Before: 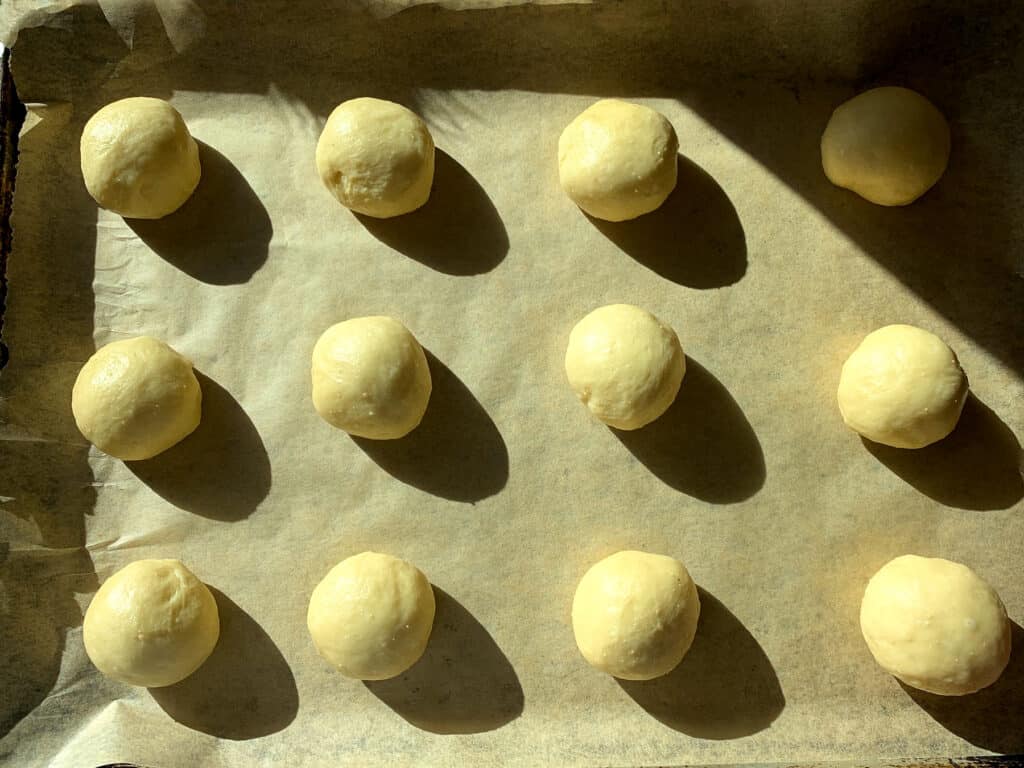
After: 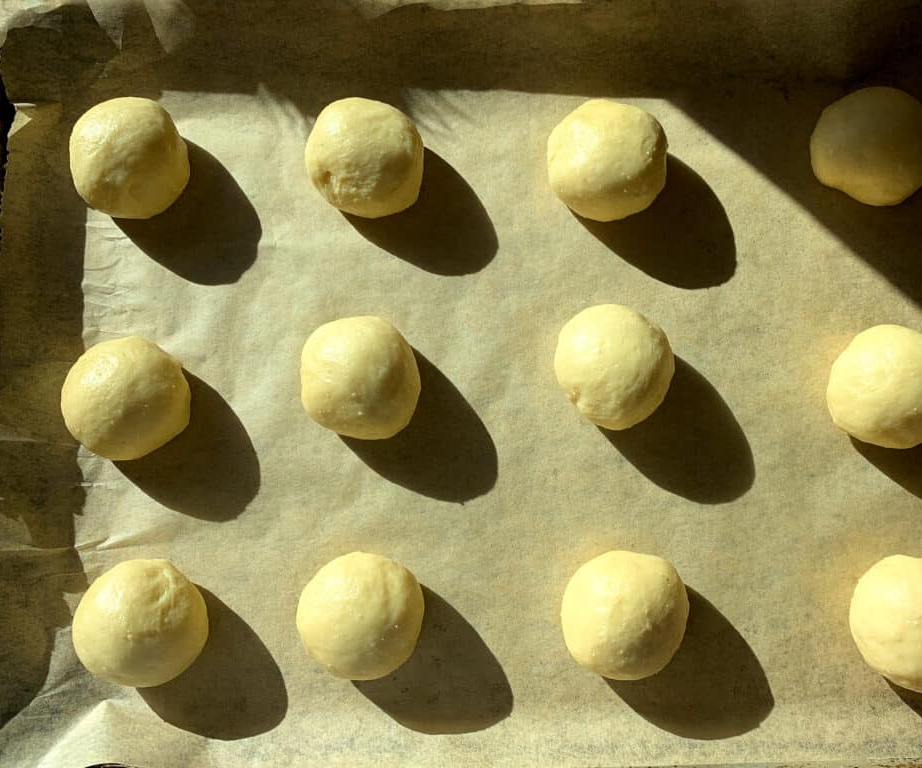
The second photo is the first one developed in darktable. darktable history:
crop and rotate: left 1.088%, right 8.807%
exposure: compensate highlight preservation false
